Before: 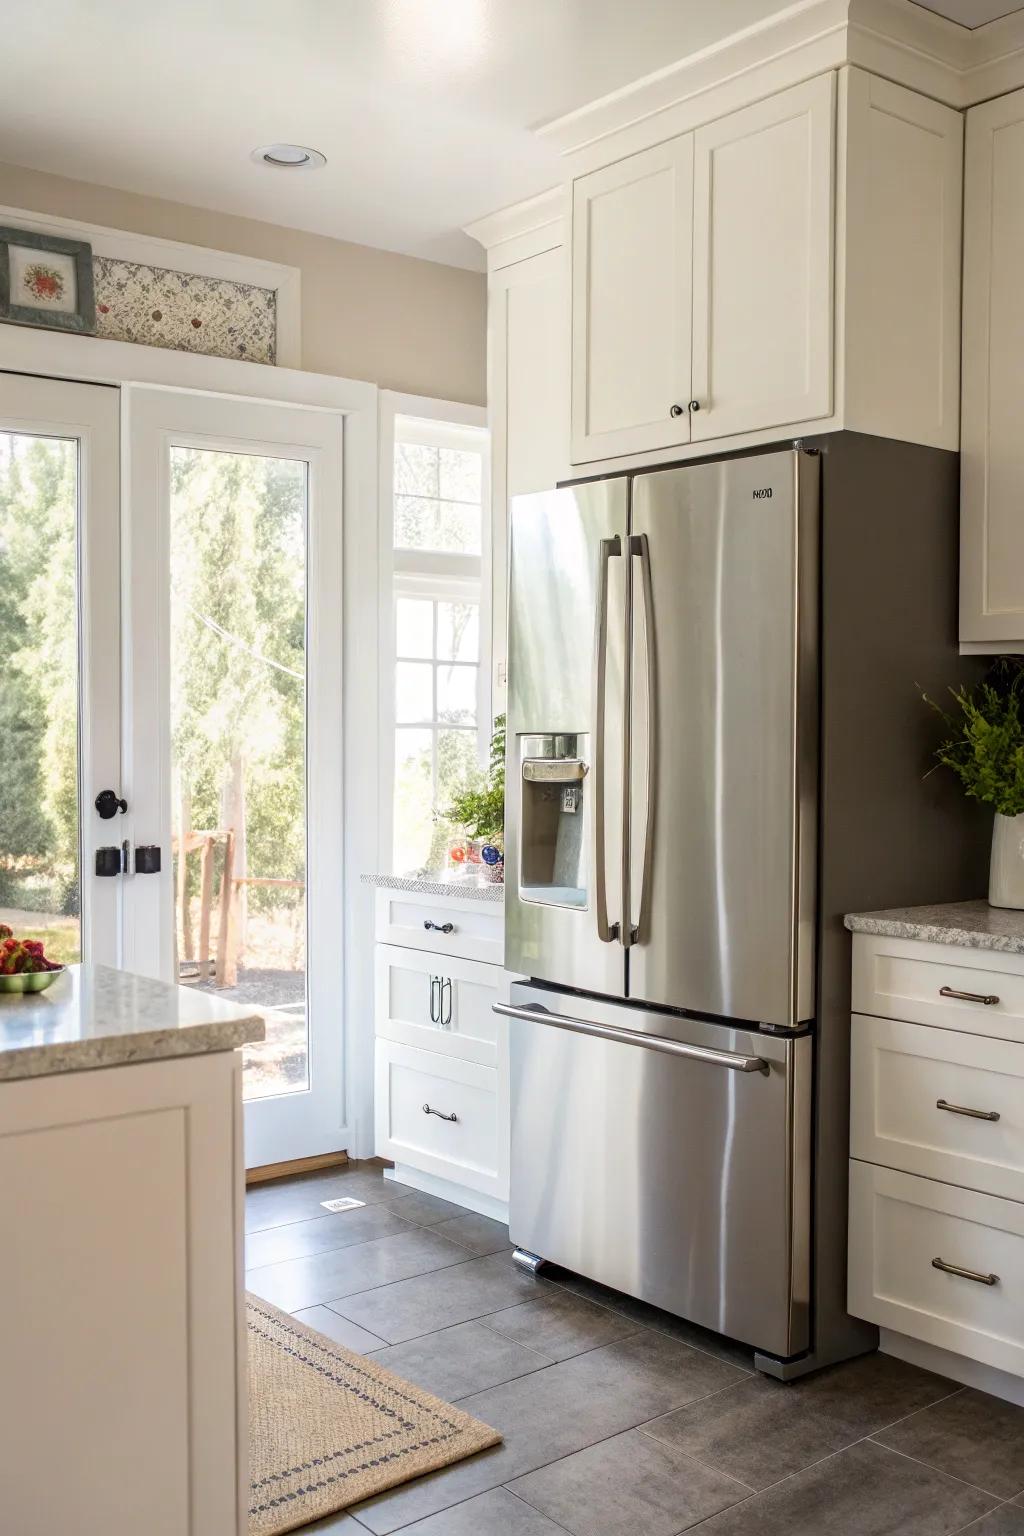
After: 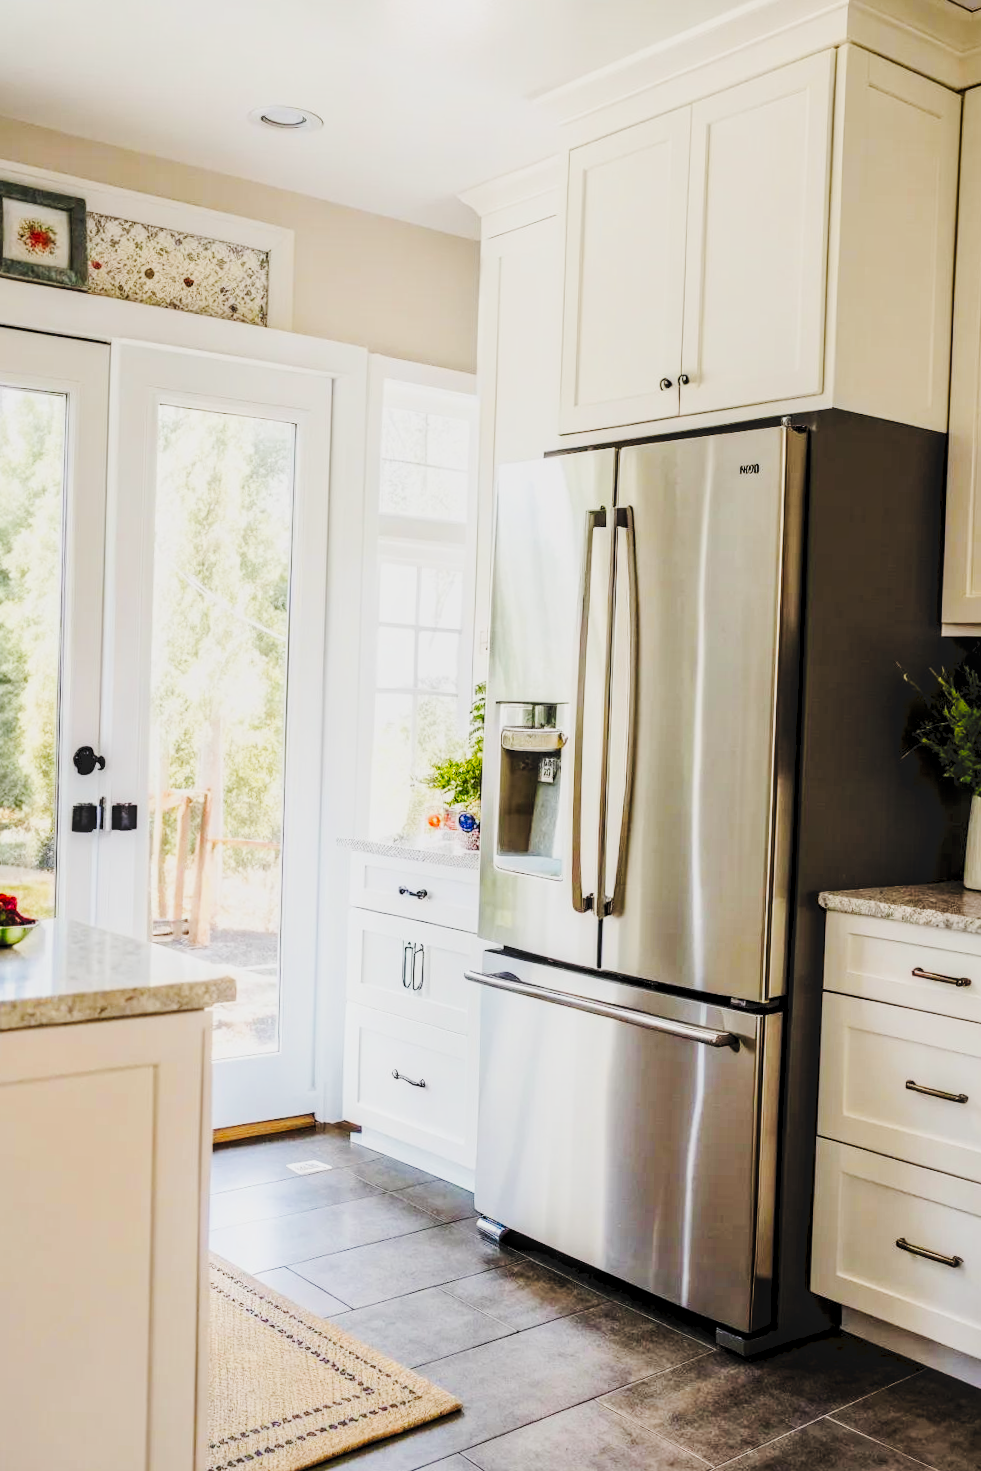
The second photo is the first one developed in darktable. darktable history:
tone curve: curves: ch0 [(0, 0) (0.003, 0.061) (0.011, 0.065) (0.025, 0.066) (0.044, 0.077) (0.069, 0.092) (0.1, 0.106) (0.136, 0.125) (0.177, 0.16) (0.224, 0.206) (0.277, 0.272) (0.335, 0.356) (0.399, 0.472) (0.468, 0.59) (0.543, 0.686) (0.623, 0.766) (0.709, 0.832) (0.801, 0.886) (0.898, 0.929) (1, 1)], preserve colors none
local contrast: detail 130%
crop and rotate: angle -1.69°
filmic rgb: black relative exposure -7.6 EV, white relative exposure 4.64 EV, threshold 3 EV, target black luminance 0%, hardness 3.55, latitude 50.51%, contrast 1.033, highlights saturation mix 10%, shadows ↔ highlights balance -0.198%, color science v4 (2020), enable highlight reconstruction true
